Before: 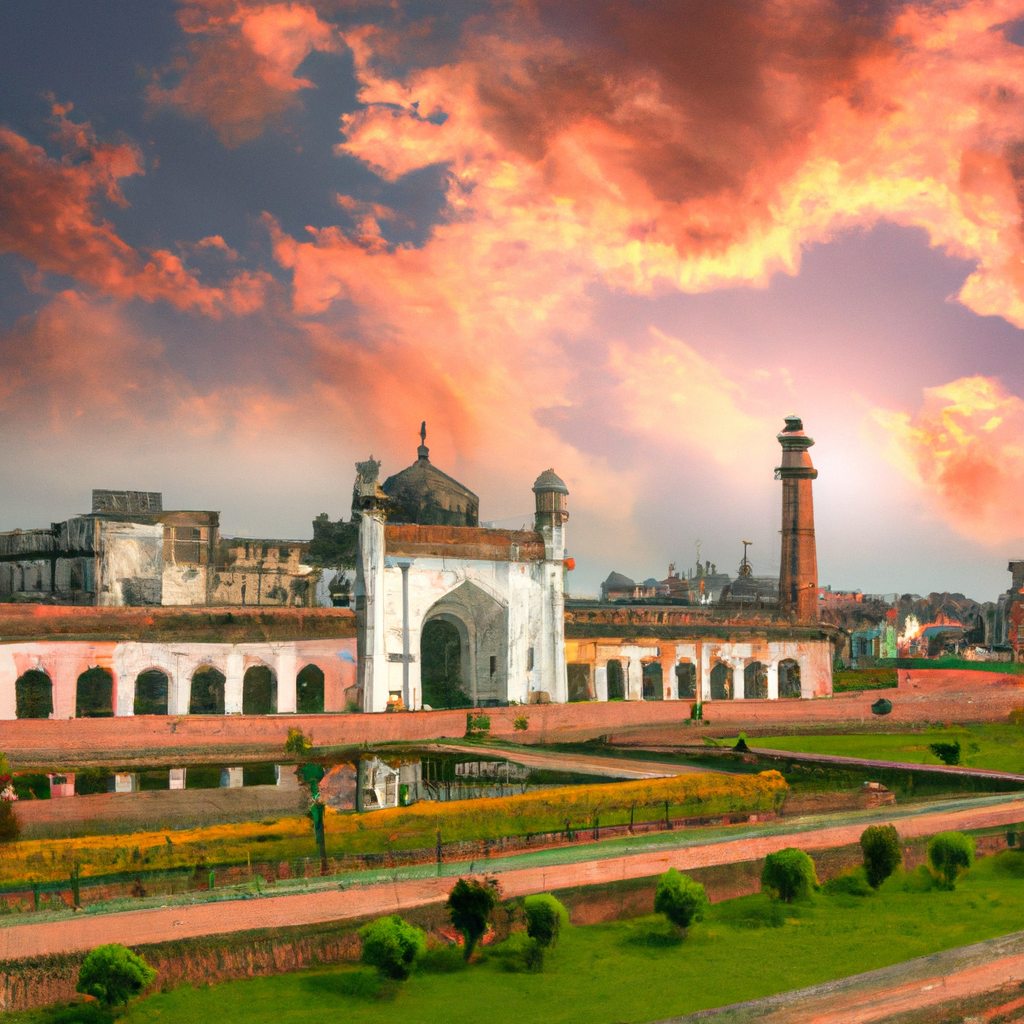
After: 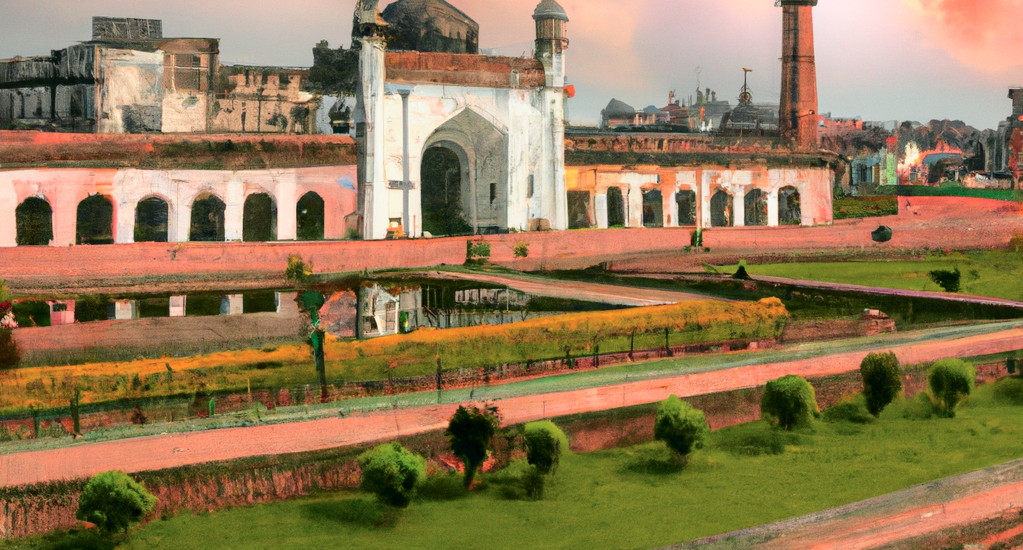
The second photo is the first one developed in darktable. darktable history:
crop and rotate: top 46.237%
tone curve: curves: ch0 [(0, 0) (0.105, 0.068) (0.181, 0.14) (0.28, 0.259) (0.384, 0.404) (0.485, 0.531) (0.638, 0.681) (0.87, 0.883) (1, 0.977)]; ch1 [(0, 0) (0.161, 0.092) (0.35, 0.33) (0.379, 0.401) (0.456, 0.469) (0.501, 0.499) (0.516, 0.524) (0.562, 0.569) (0.635, 0.646) (1, 1)]; ch2 [(0, 0) (0.371, 0.362) (0.437, 0.437) (0.5, 0.5) (0.53, 0.524) (0.56, 0.561) (0.622, 0.606) (1, 1)], color space Lab, independent channels, preserve colors none
